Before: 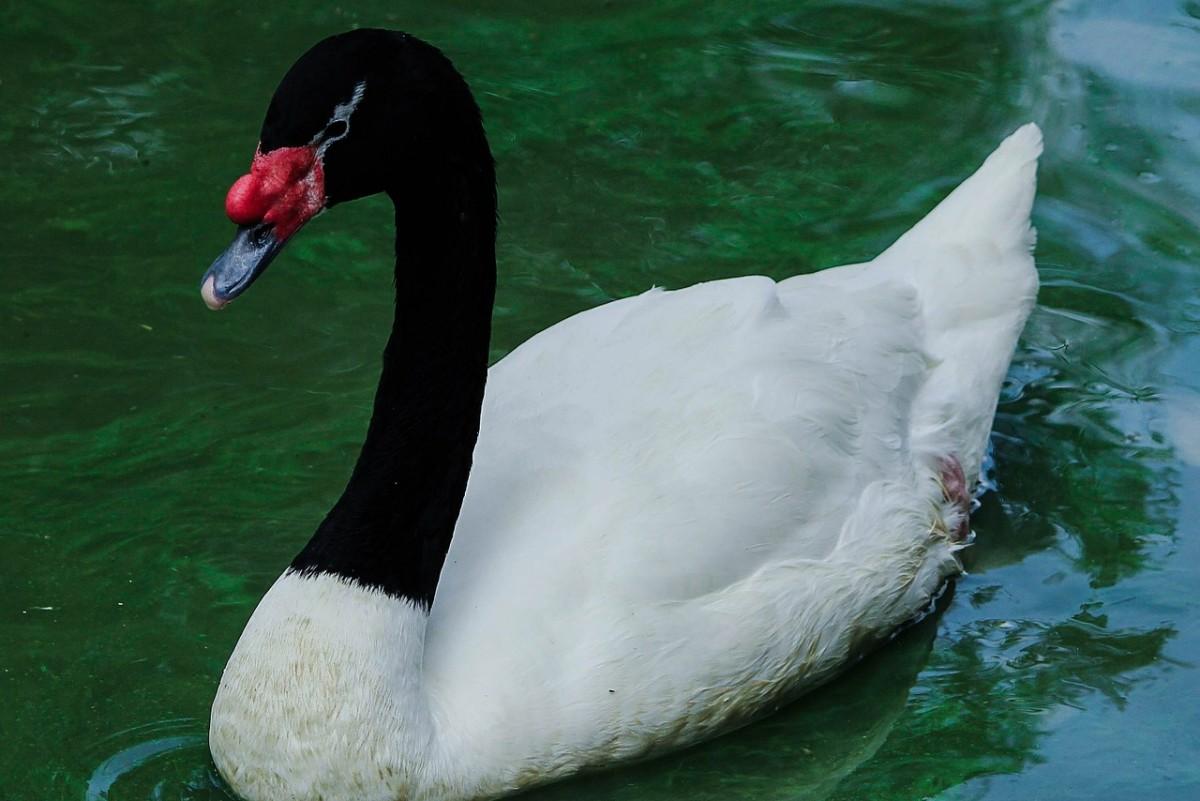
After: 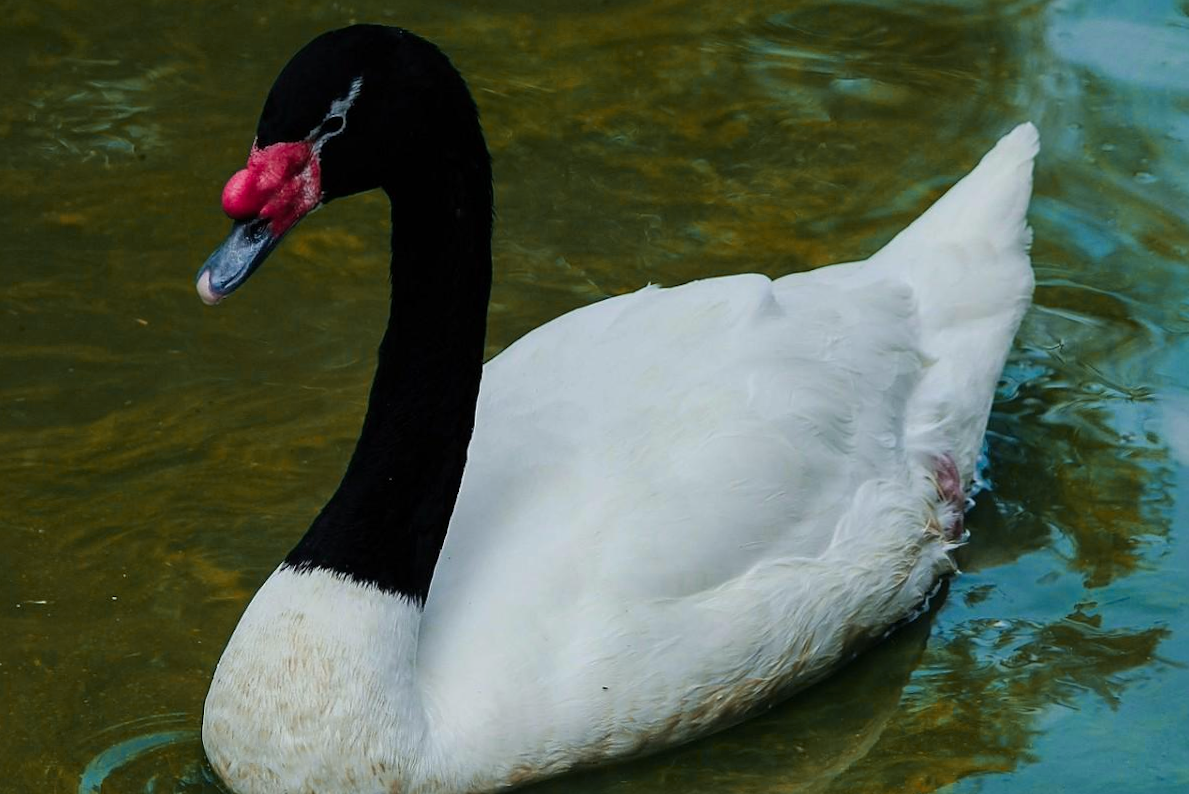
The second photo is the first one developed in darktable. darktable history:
color zones: curves: ch2 [(0, 0.488) (0.143, 0.417) (0.286, 0.212) (0.429, 0.179) (0.571, 0.154) (0.714, 0.415) (0.857, 0.495) (1, 0.488)]
crop and rotate: angle -0.323°
